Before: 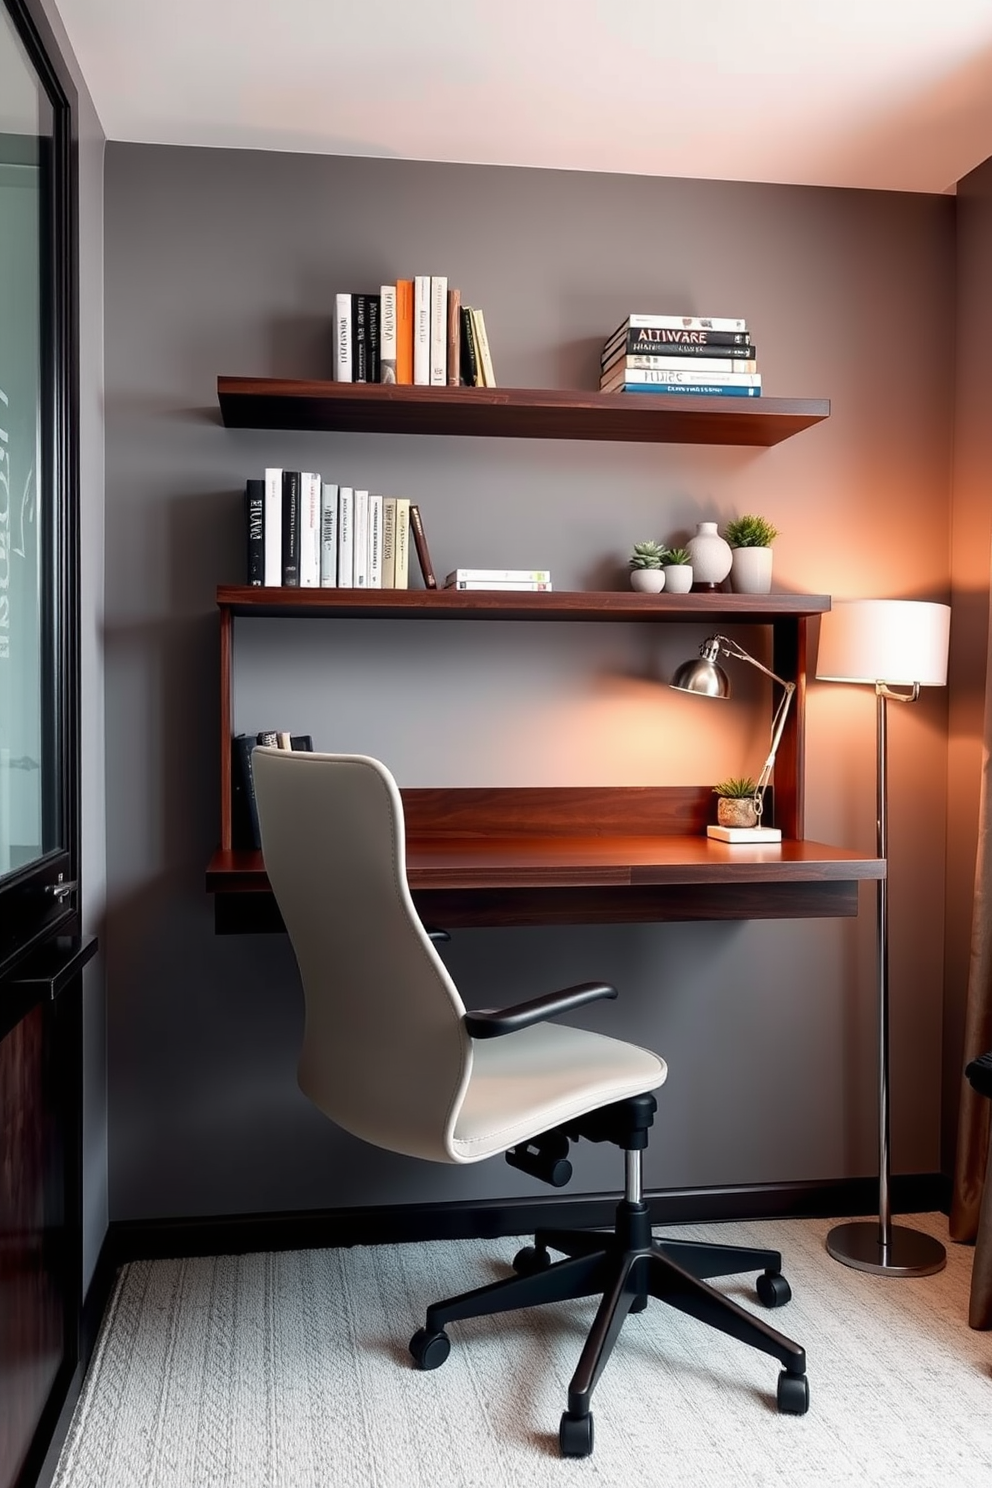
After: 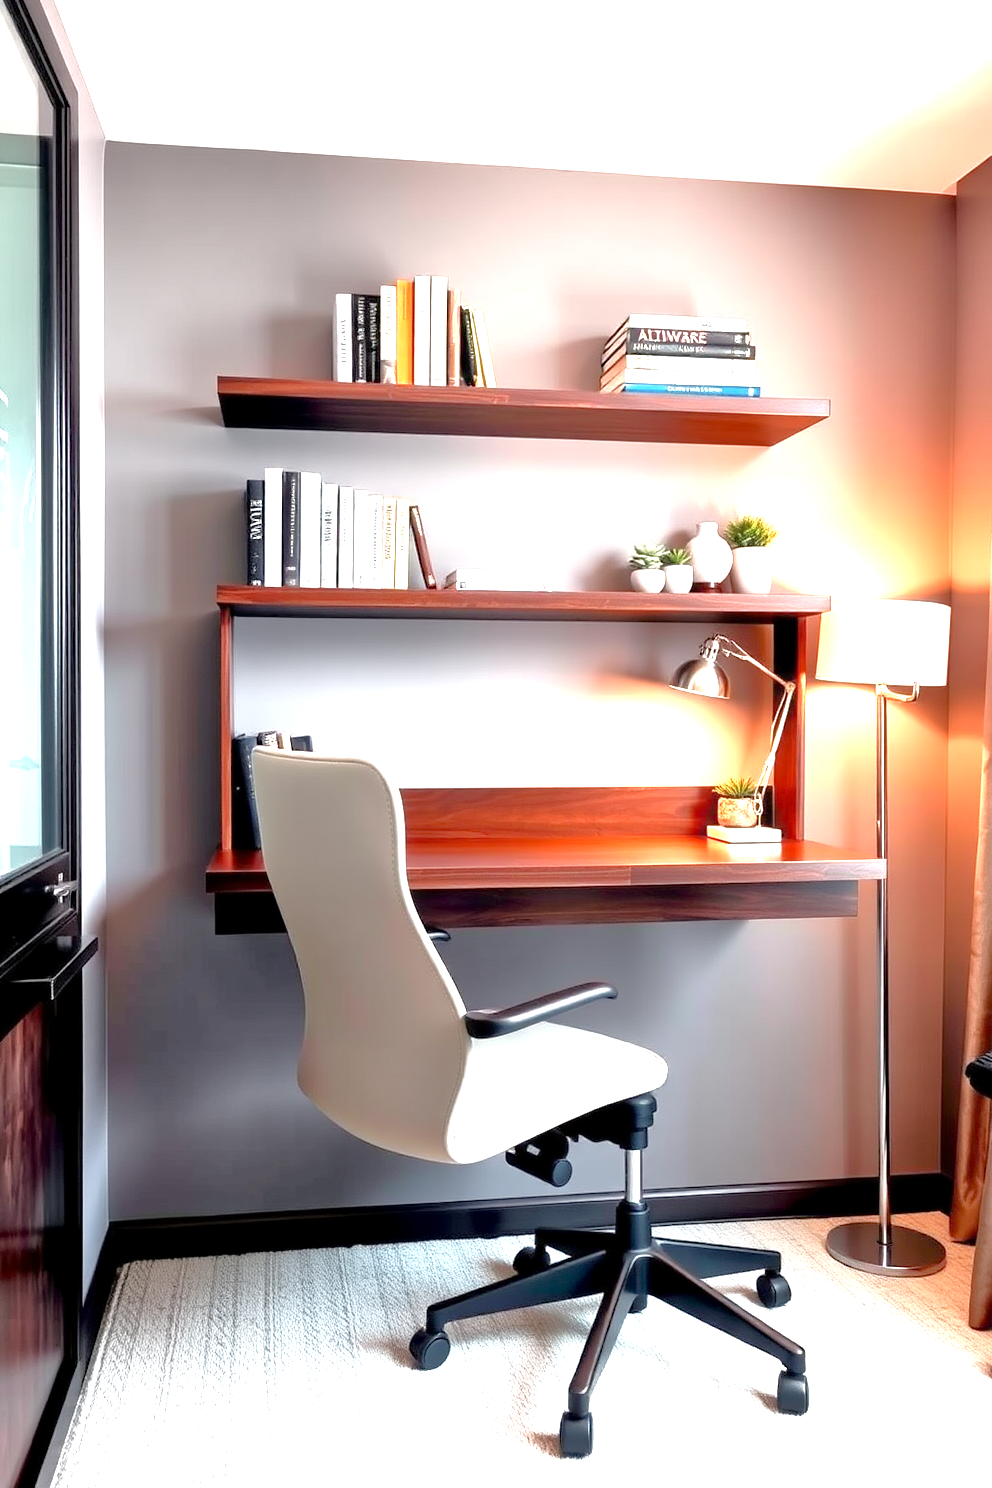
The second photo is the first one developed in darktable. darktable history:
exposure: black level correction 0.001, exposure 1.73 EV, compensate highlight preservation false
tone equalizer: -7 EV 0.145 EV, -6 EV 0.565 EV, -5 EV 1.11 EV, -4 EV 1.32 EV, -3 EV 1.14 EV, -2 EV 0.6 EV, -1 EV 0.148 EV, mask exposure compensation -0.485 EV
